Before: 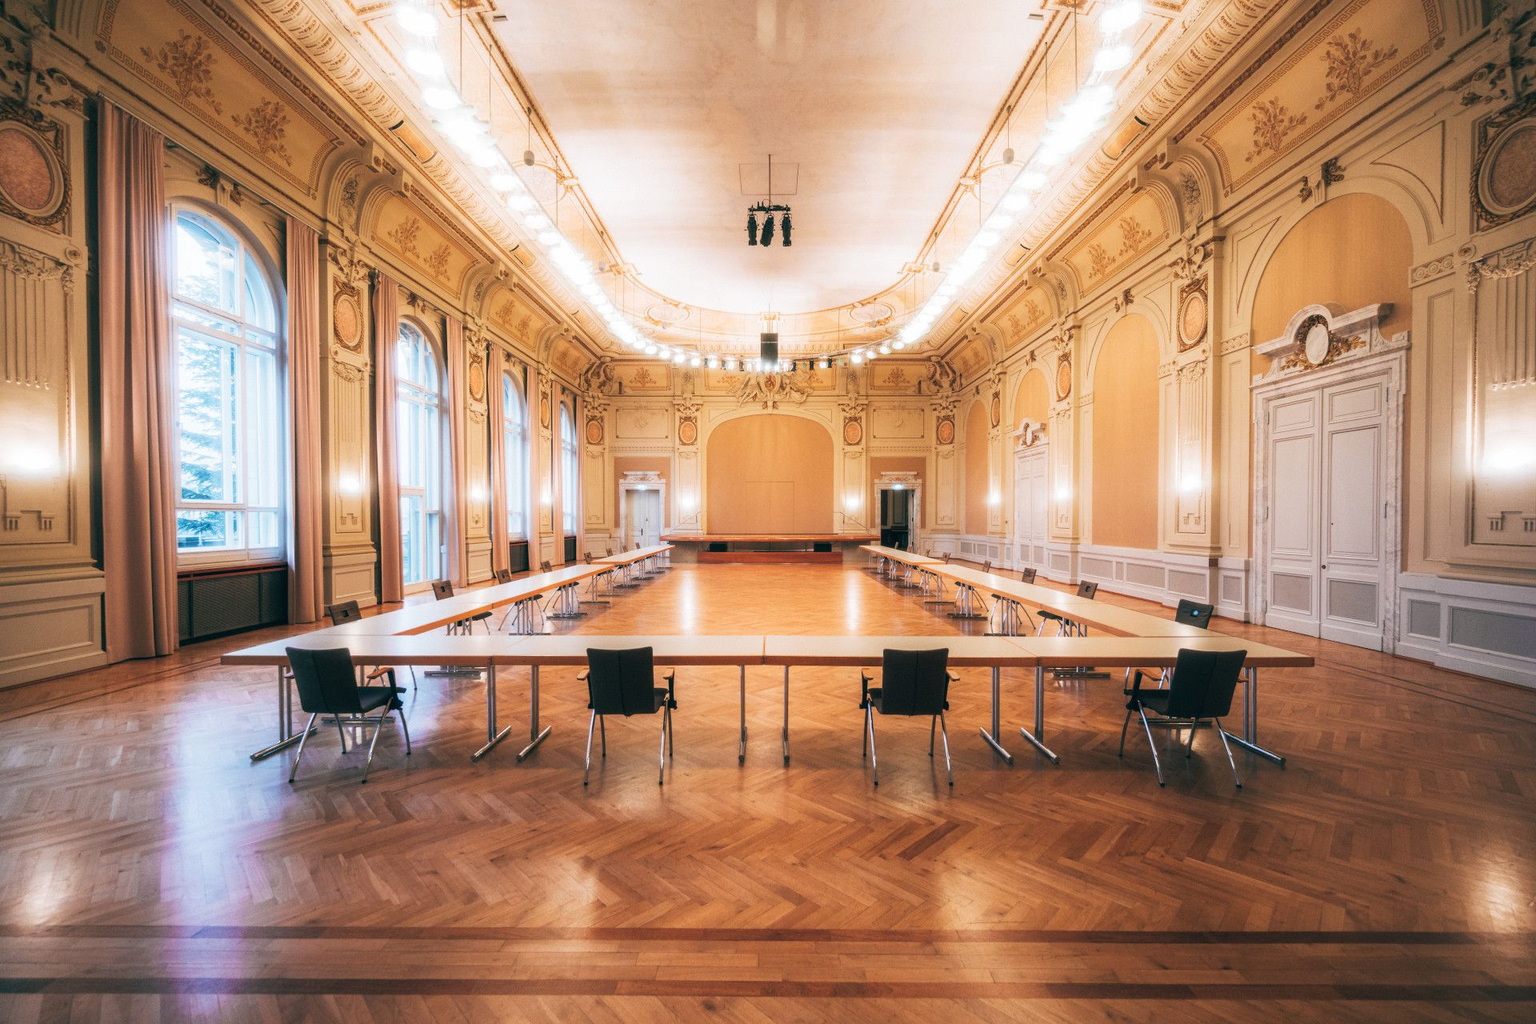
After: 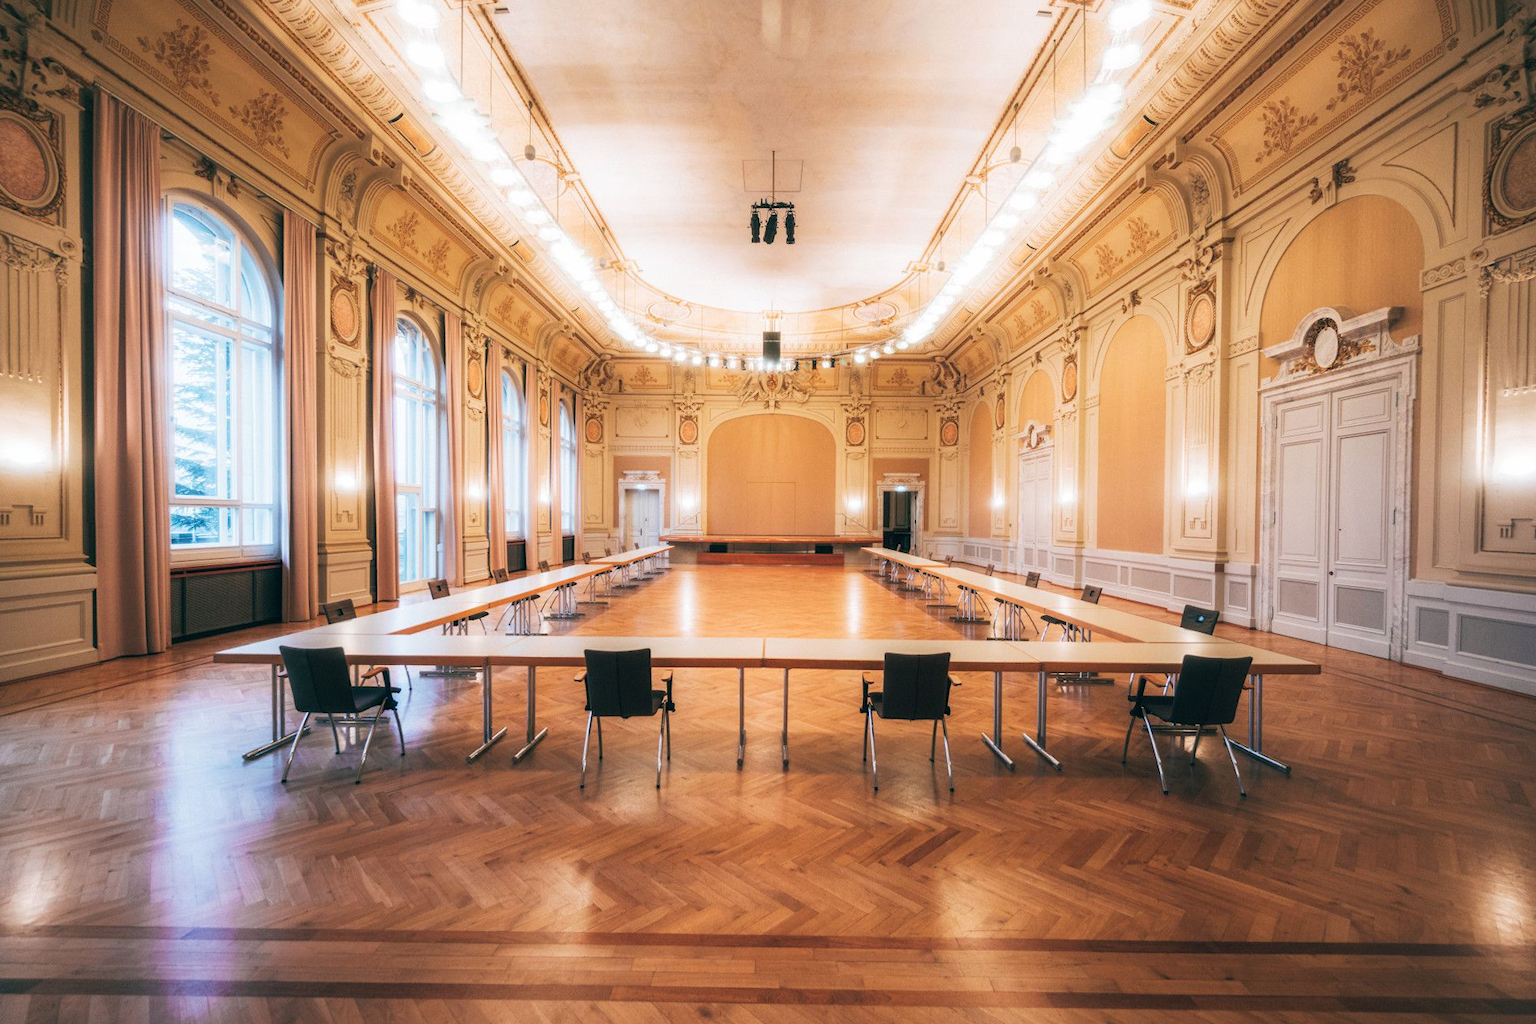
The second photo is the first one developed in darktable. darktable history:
crop and rotate: angle -0.483°
